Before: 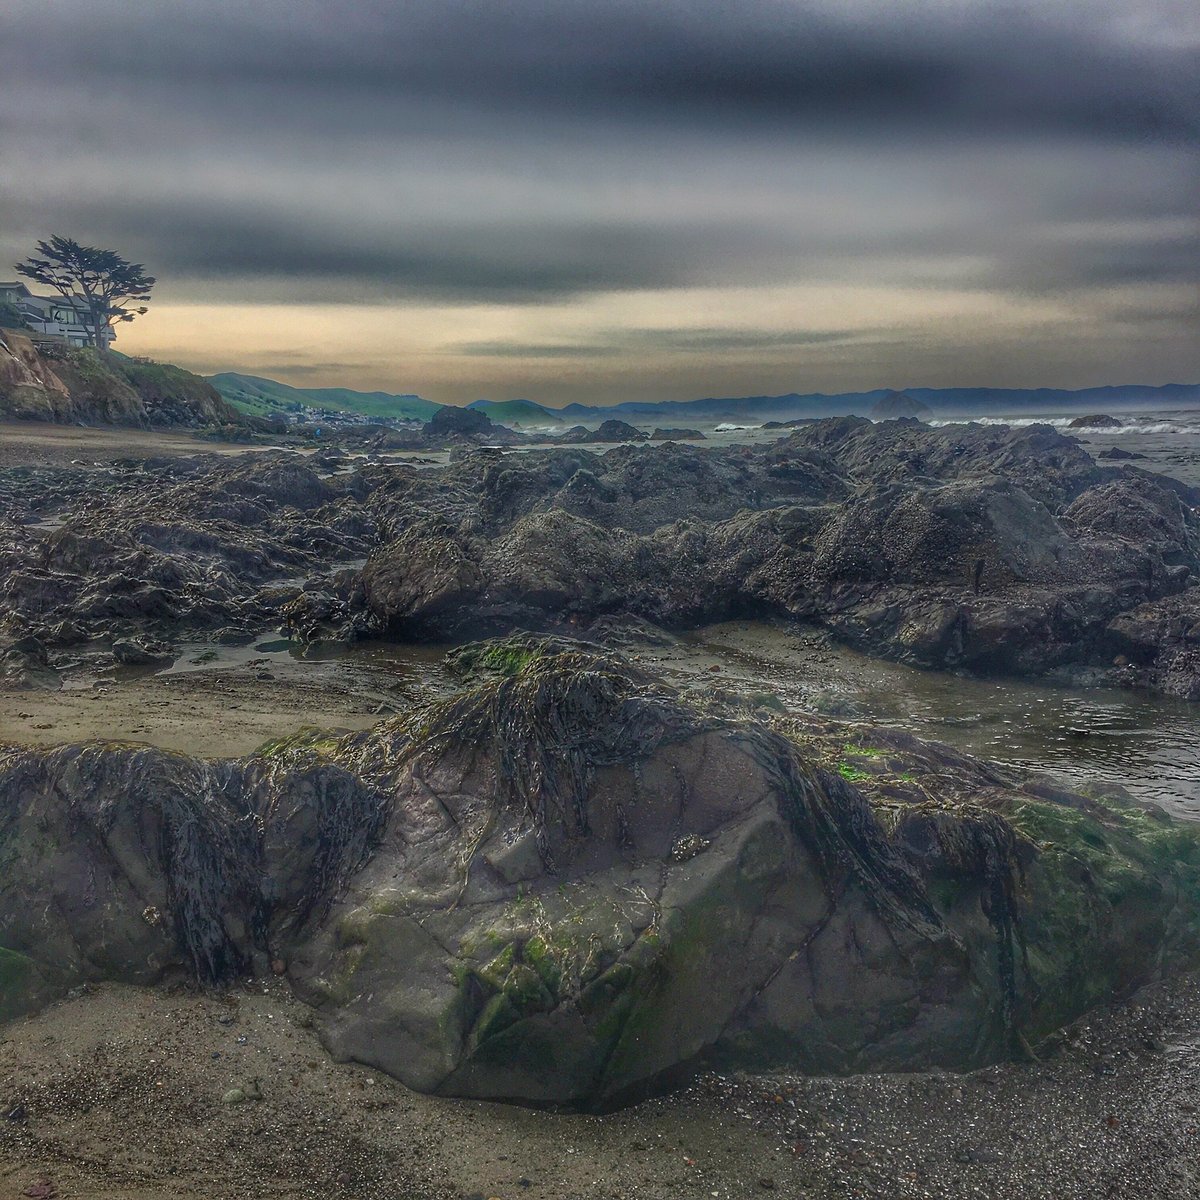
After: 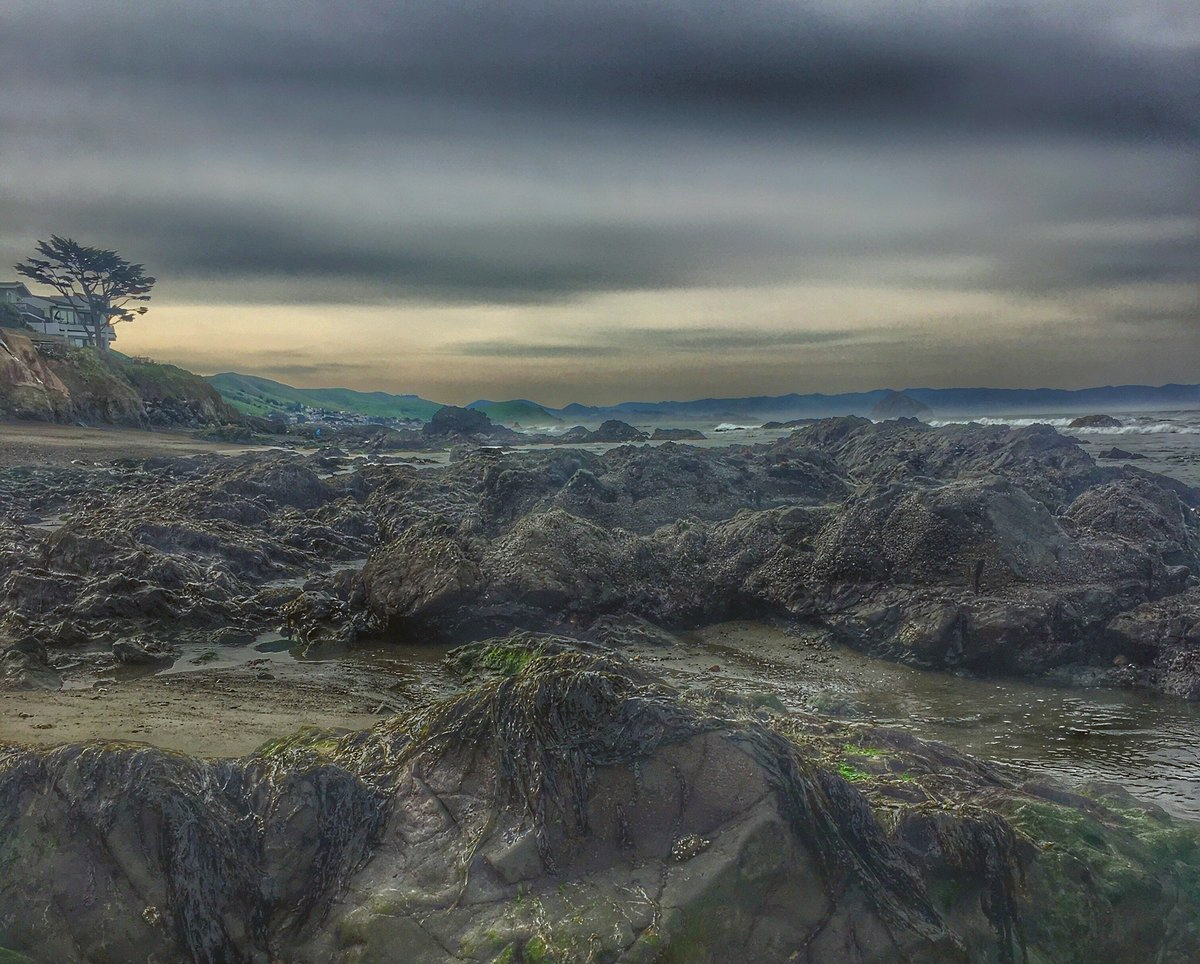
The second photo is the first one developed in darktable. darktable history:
crop: bottom 19.644%
color balance: lift [1.004, 1.002, 1.002, 0.998], gamma [1, 1.007, 1.002, 0.993], gain [1, 0.977, 1.013, 1.023], contrast -3.64%
